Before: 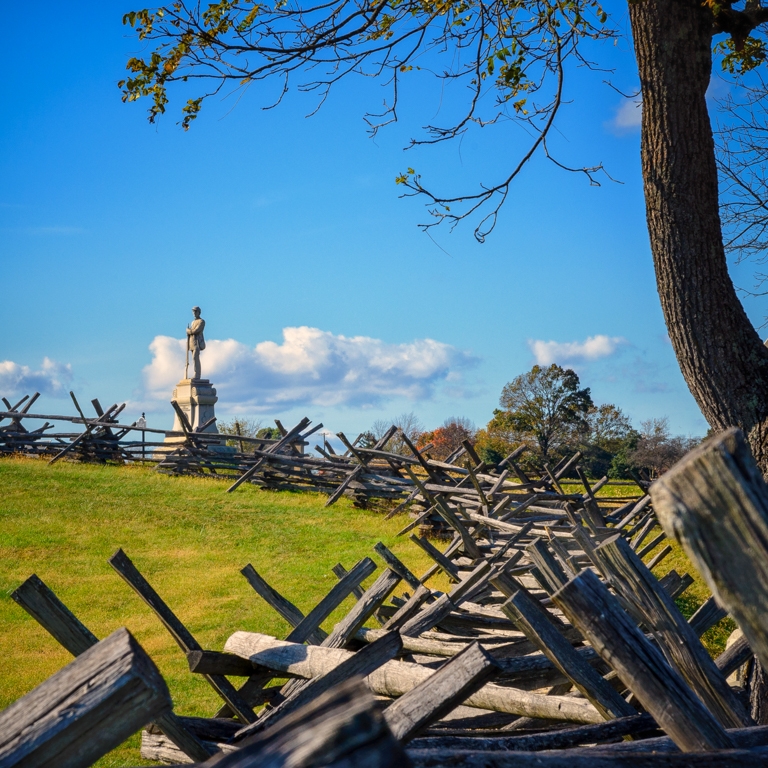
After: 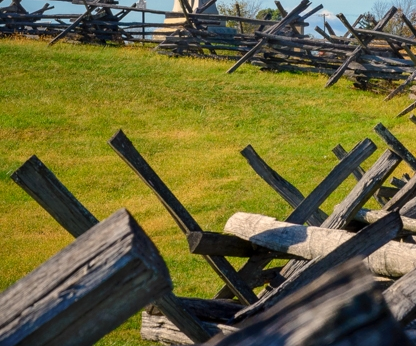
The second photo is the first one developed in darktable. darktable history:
tone equalizer: on, module defaults
crop and rotate: top 54.635%, right 45.721%, bottom 0.196%
